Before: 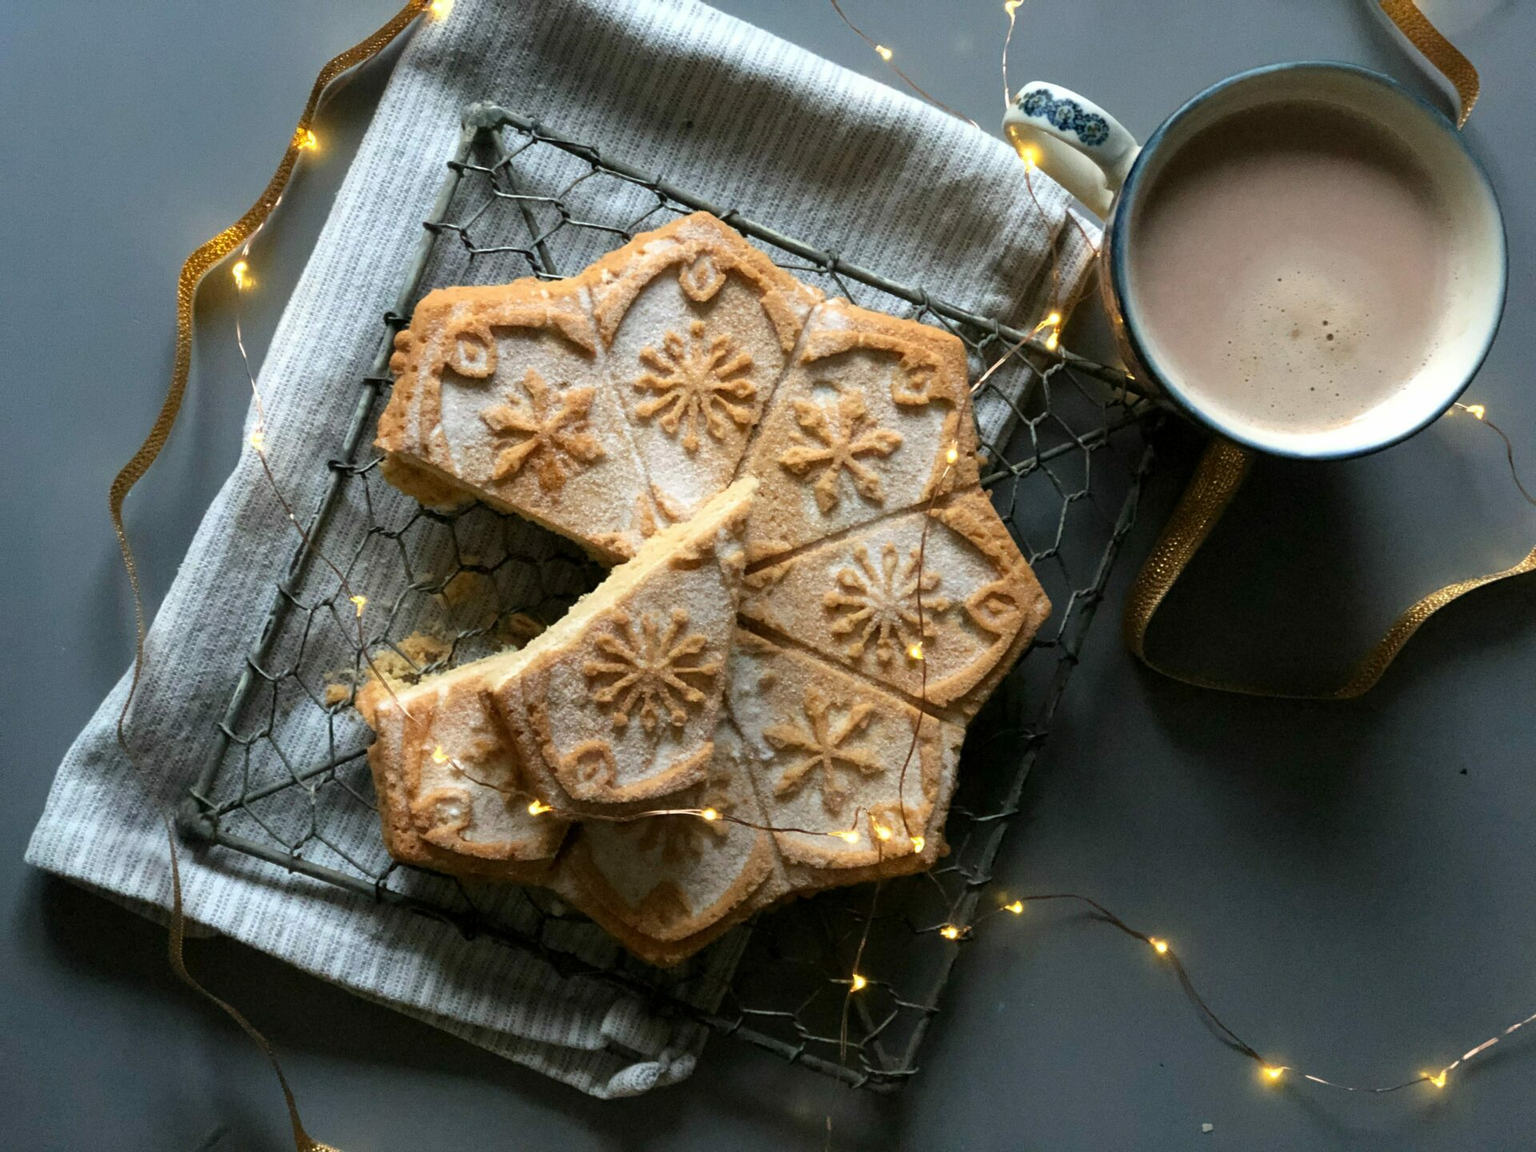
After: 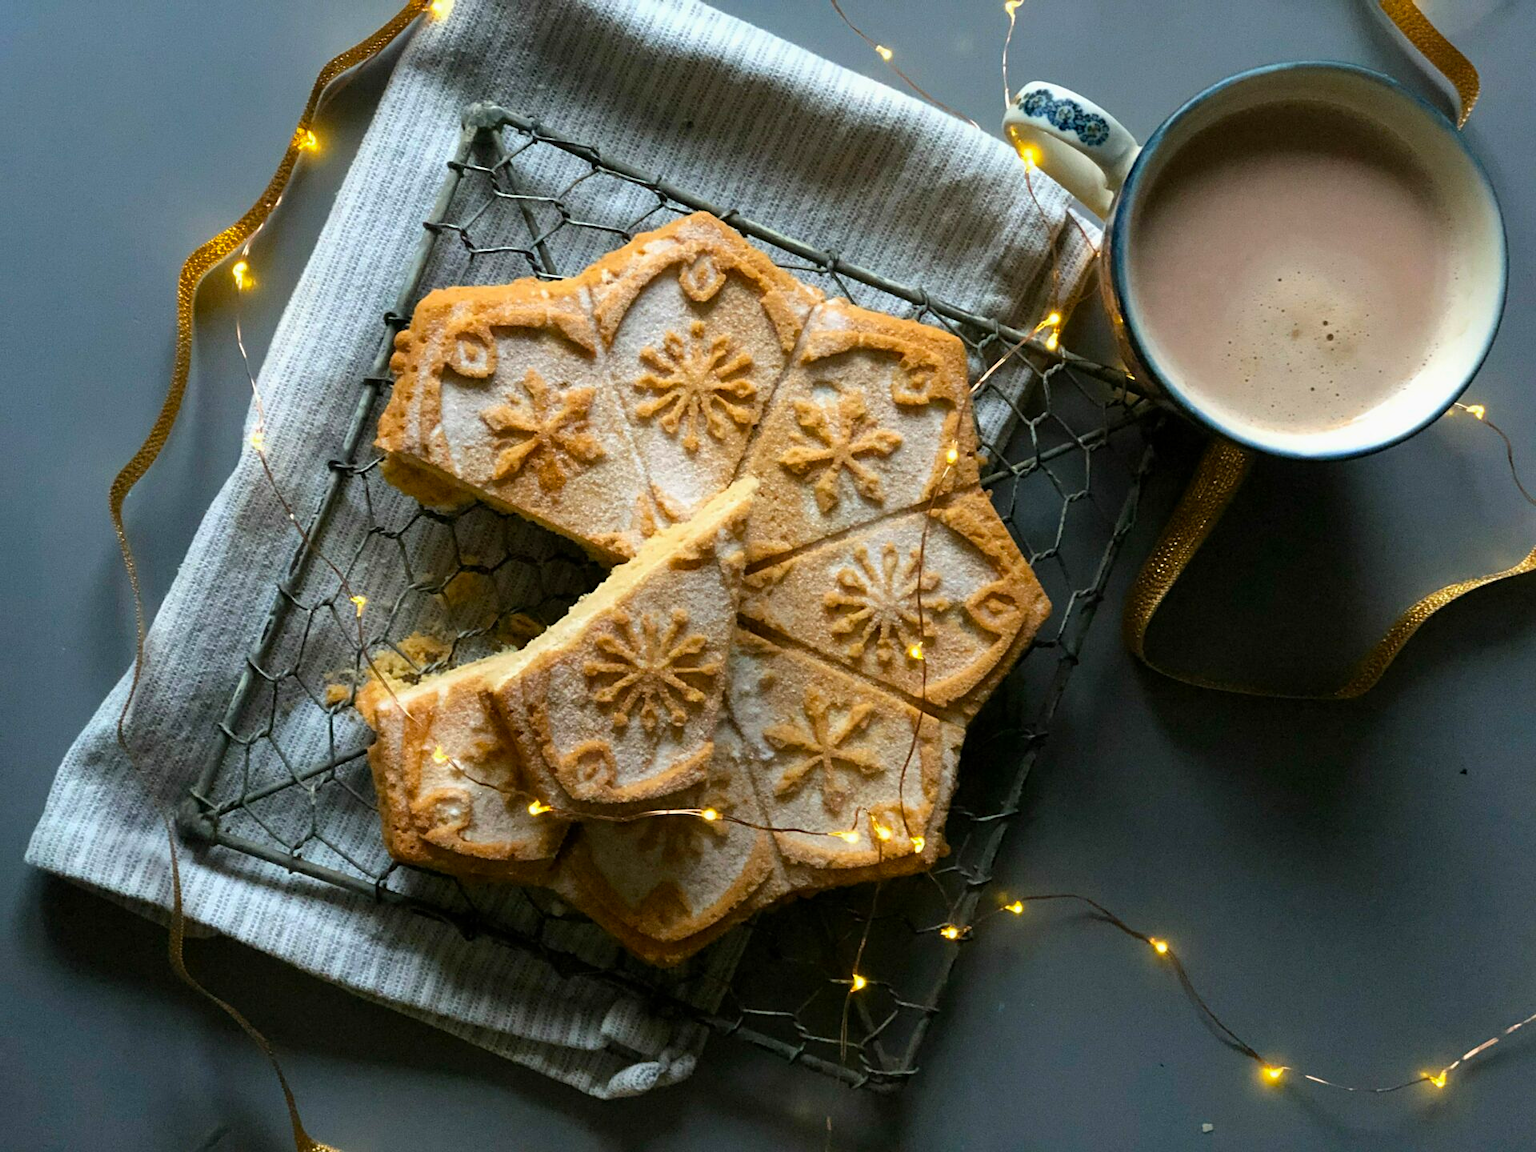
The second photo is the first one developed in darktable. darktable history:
exposure: exposure -0.055 EV, compensate highlight preservation false
color balance rgb: perceptual saturation grading › global saturation 19.812%, global vibrance 20%
sharpen: amount 0.212
